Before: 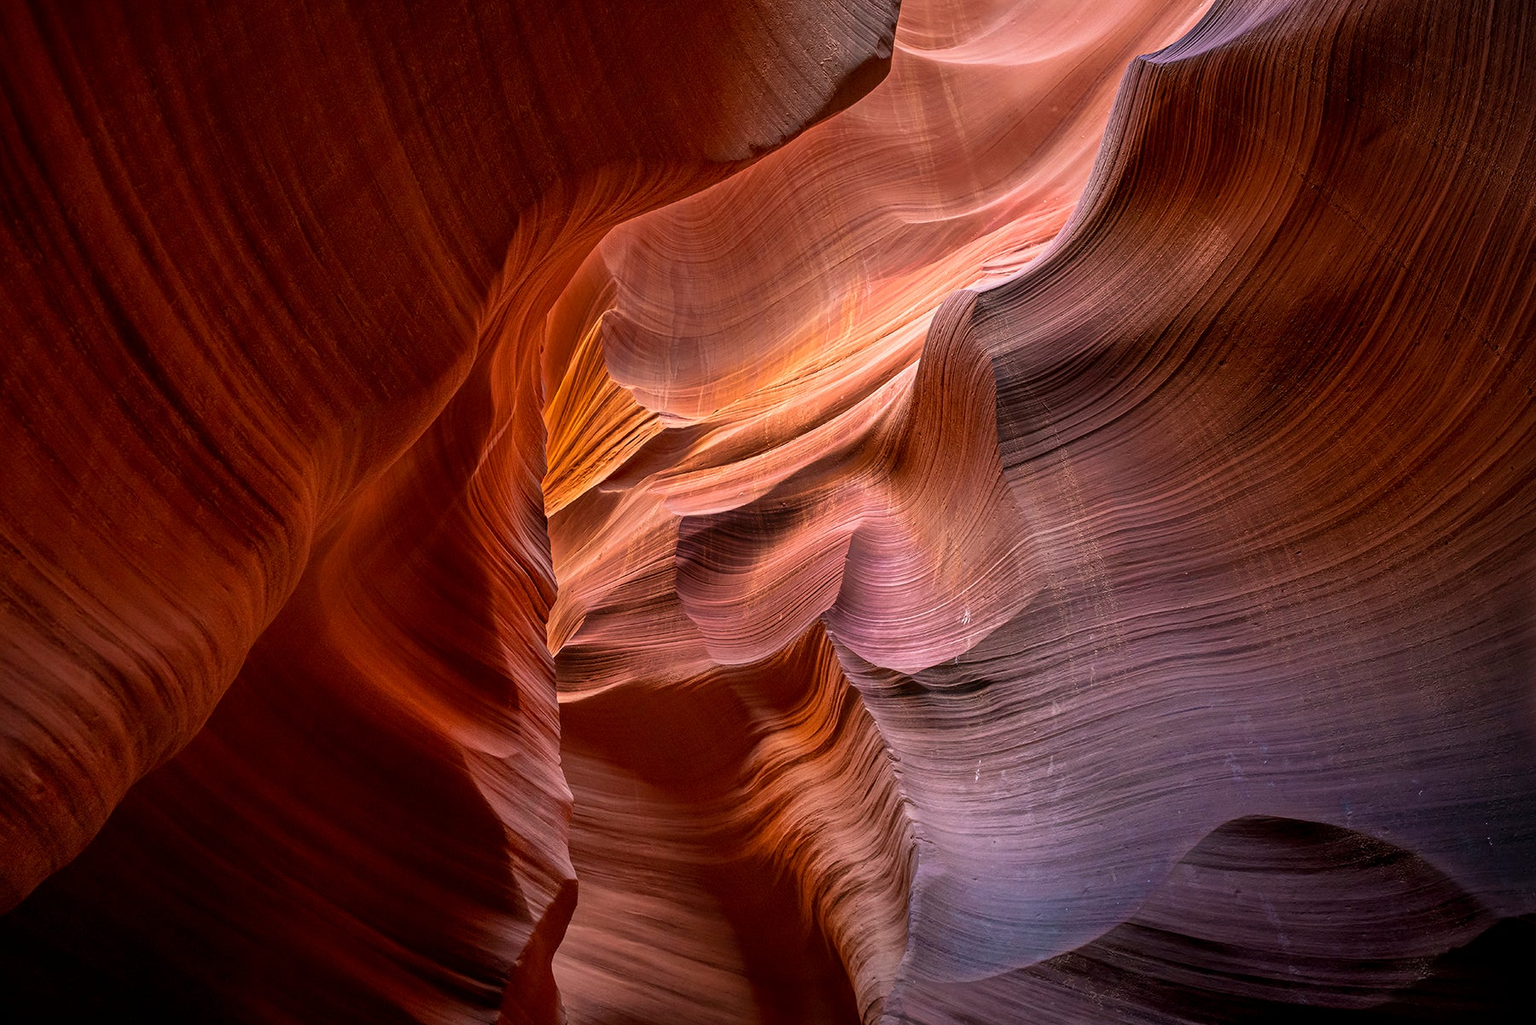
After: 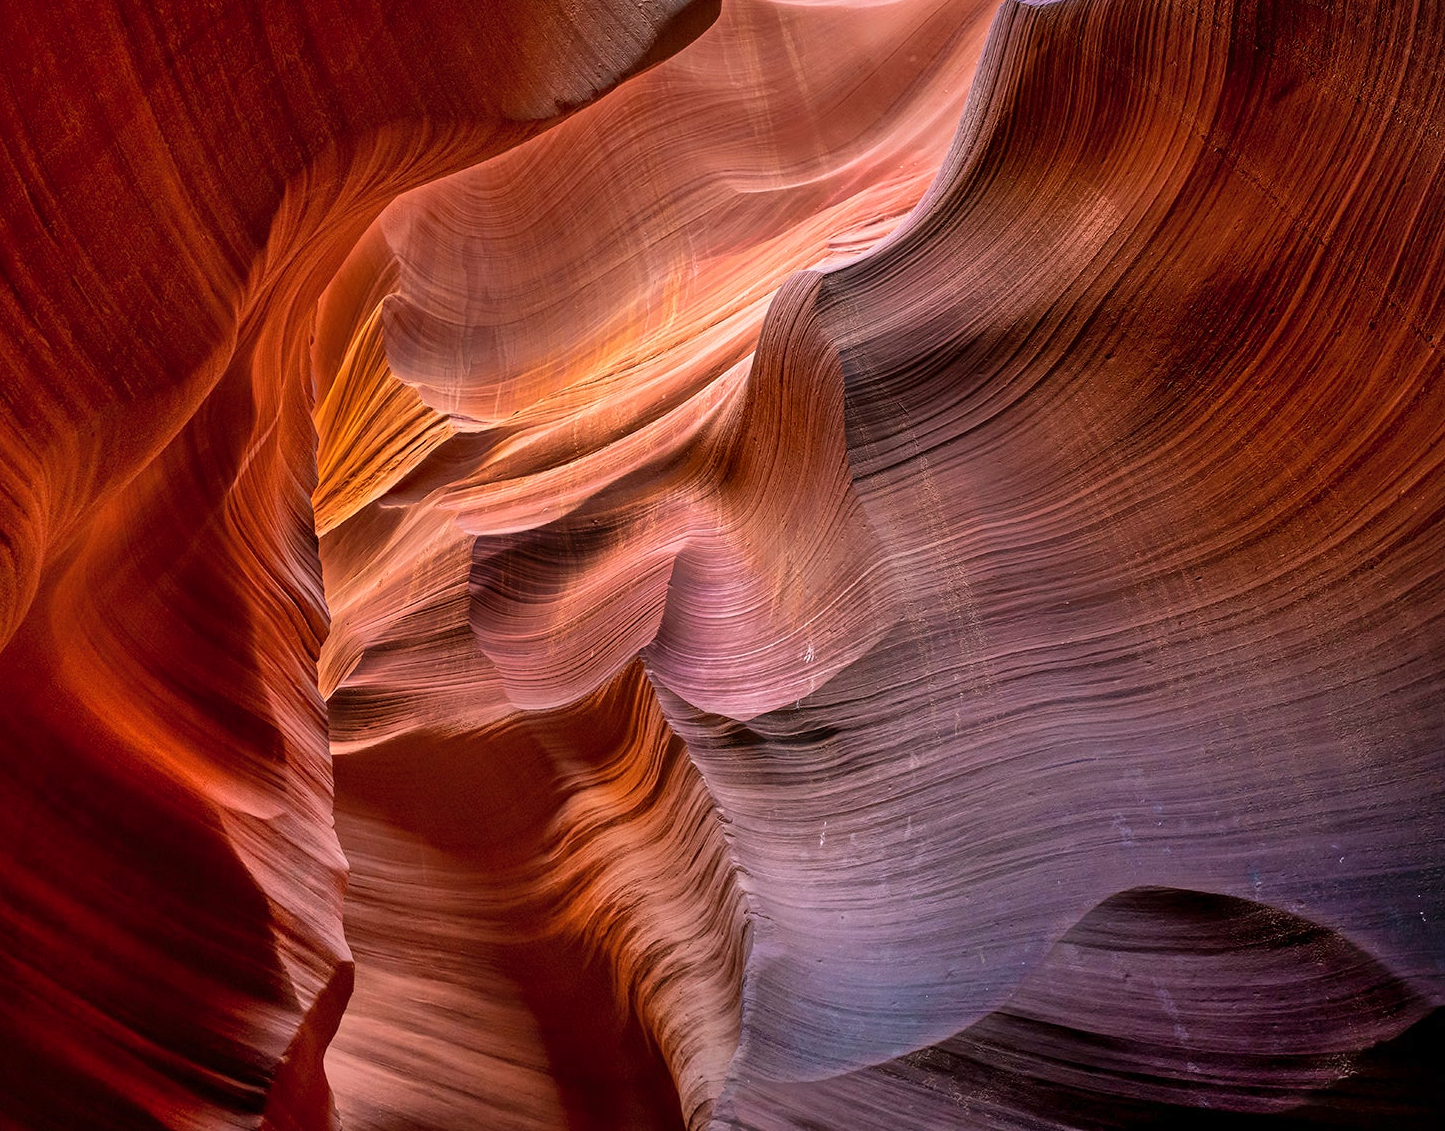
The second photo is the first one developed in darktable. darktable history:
crop and rotate: left 17.959%, top 5.771%, right 1.742%
shadows and highlights: white point adjustment 0.1, highlights -70, soften with gaussian
